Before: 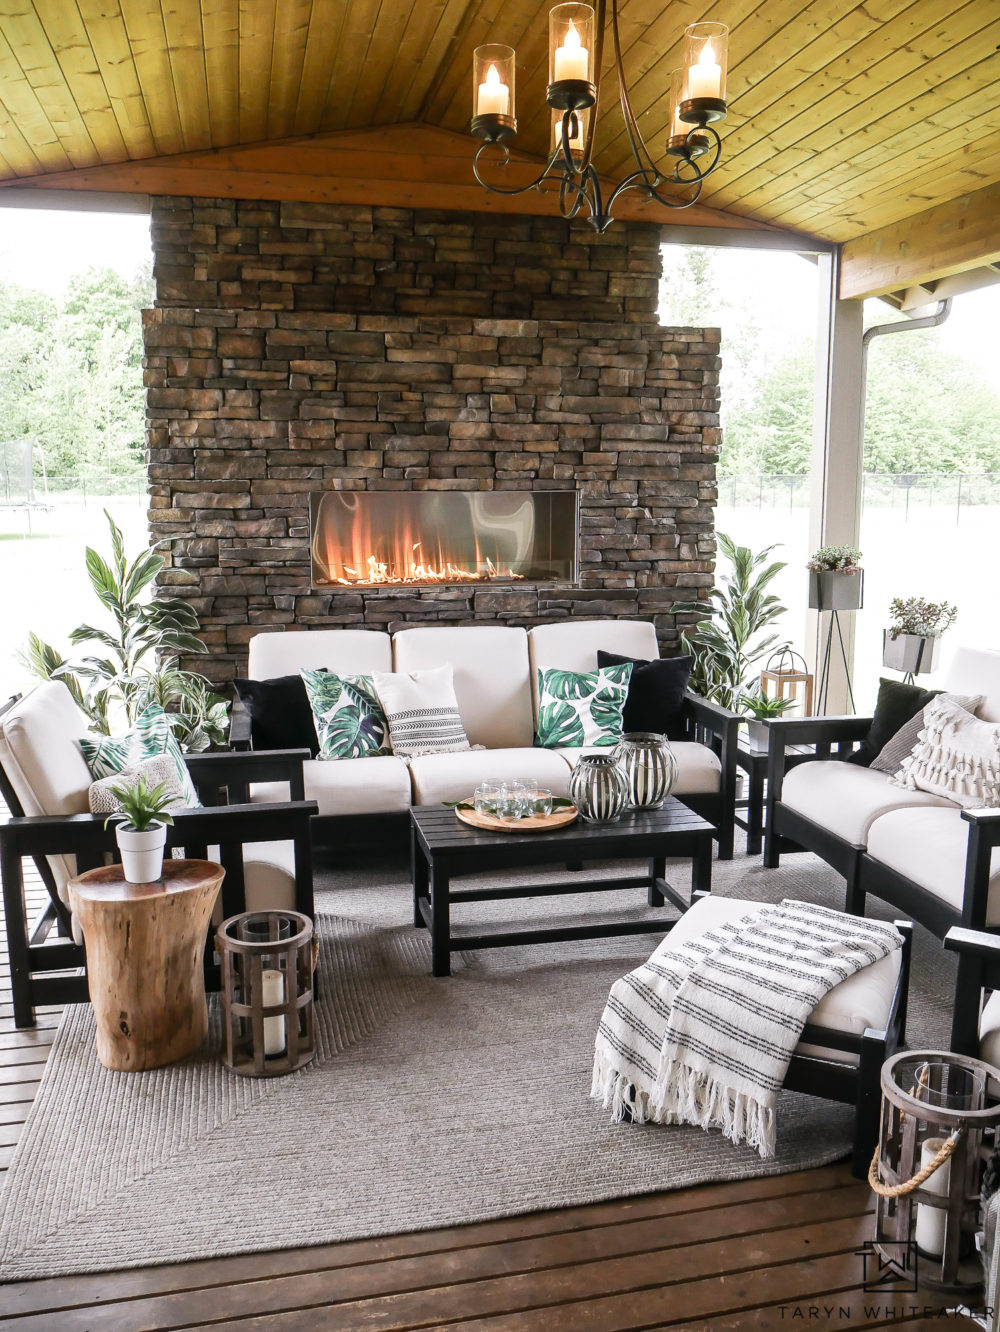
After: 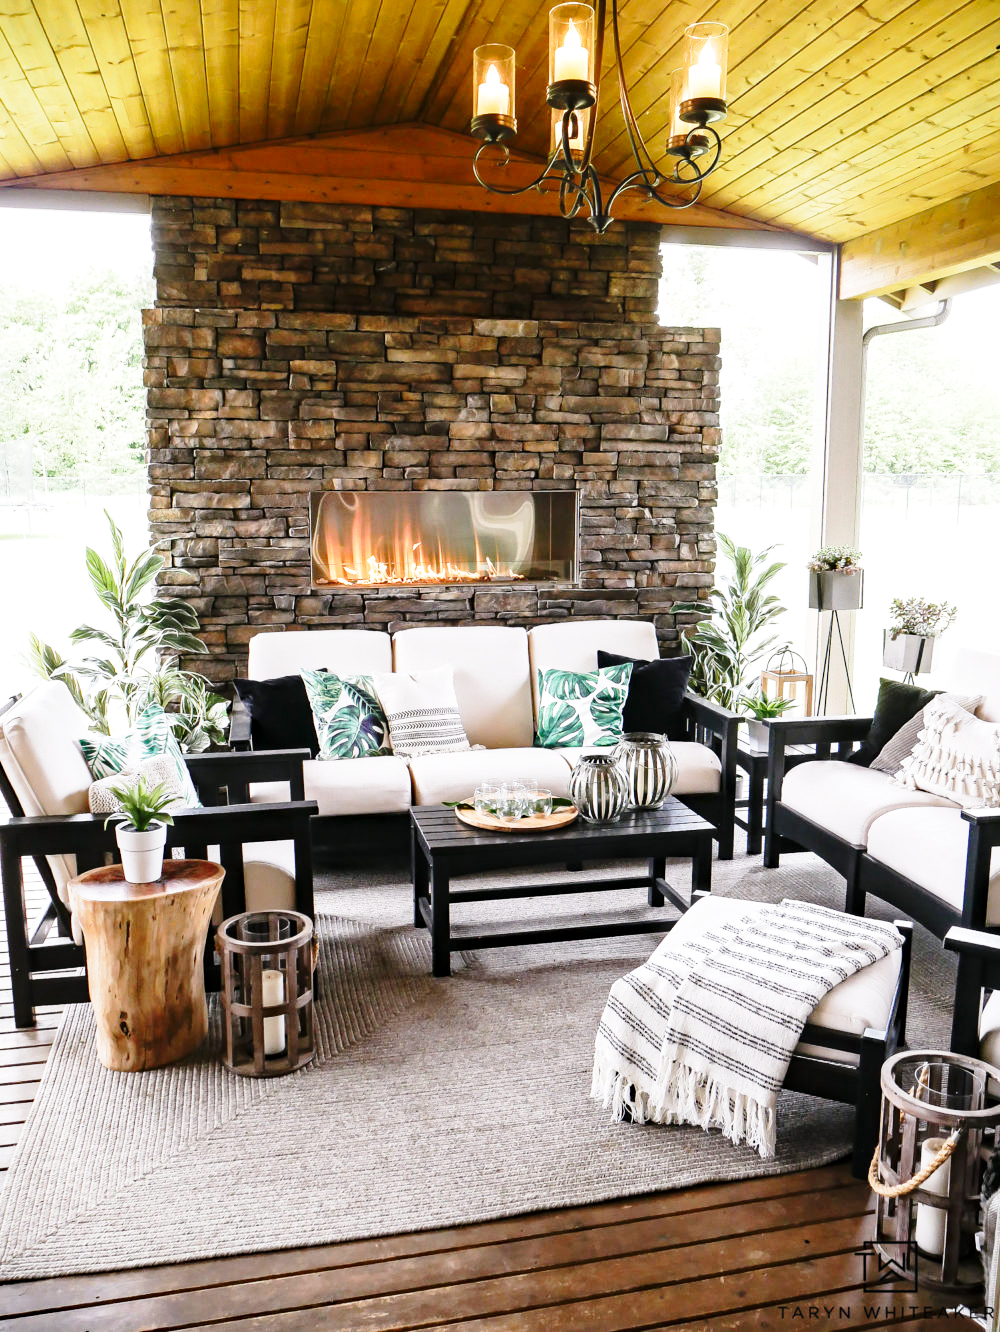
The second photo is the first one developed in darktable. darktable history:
base curve: curves: ch0 [(0, 0) (0.028, 0.03) (0.121, 0.232) (0.46, 0.748) (0.859, 0.968) (1, 1)], preserve colors none
haze removal: compatibility mode true, adaptive false
levels: levels [0, 0.498, 0.996]
